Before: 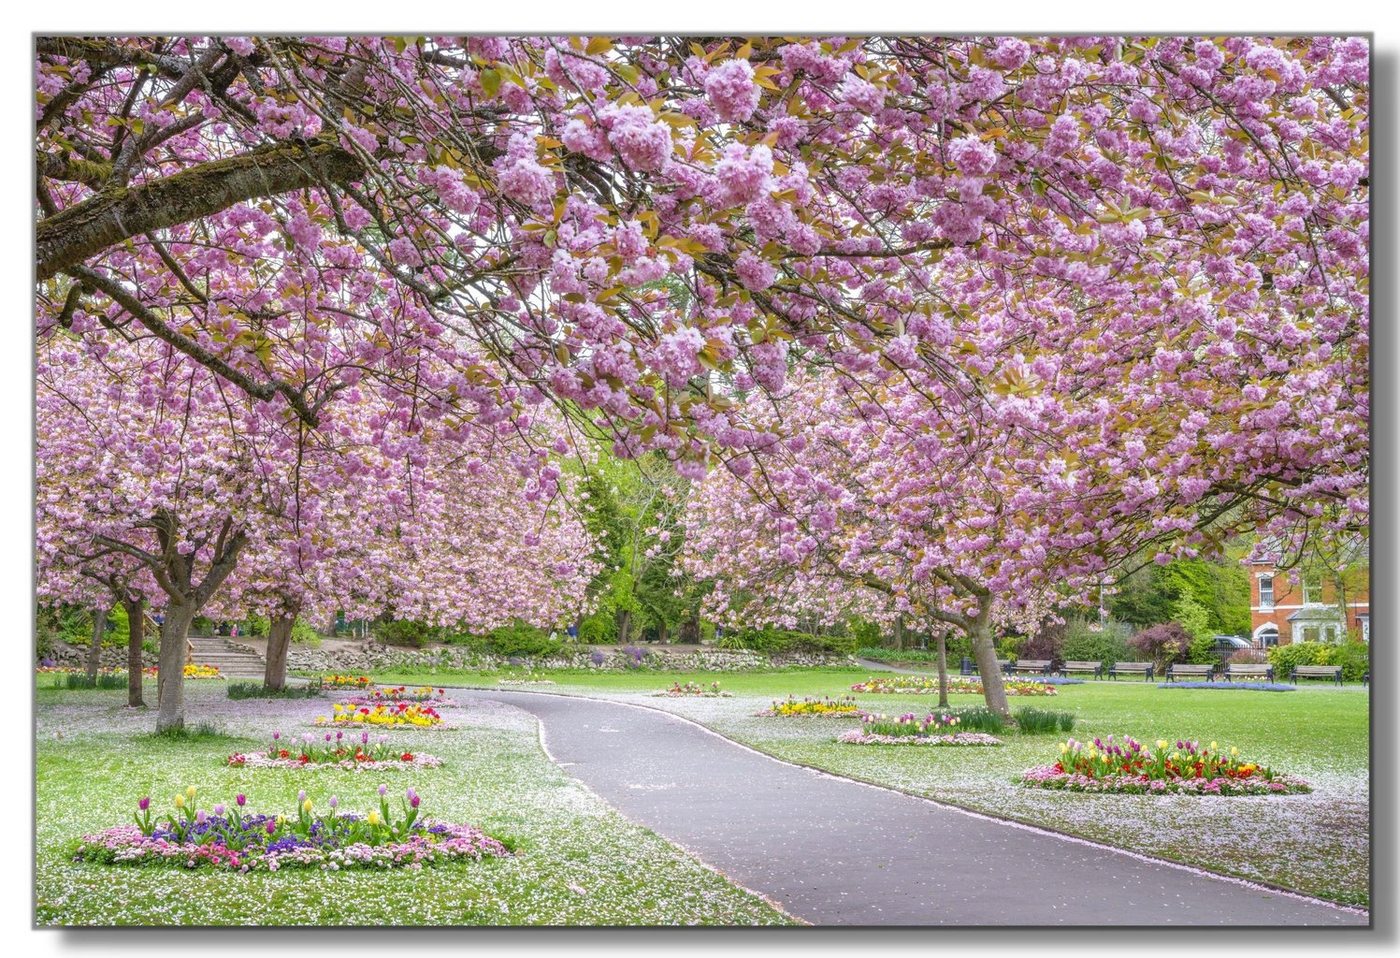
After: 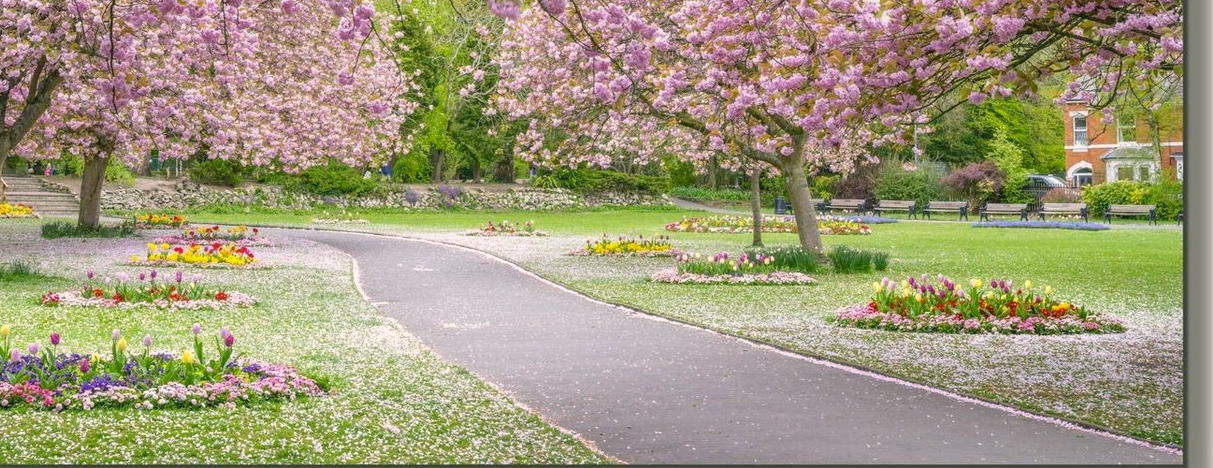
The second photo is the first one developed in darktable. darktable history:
crop and rotate: left 13.306%, top 48.129%, bottom 2.928%
rgb curve: mode RGB, independent channels
color correction: highlights a* 4.02, highlights b* 4.98, shadows a* -7.55, shadows b* 4.98
